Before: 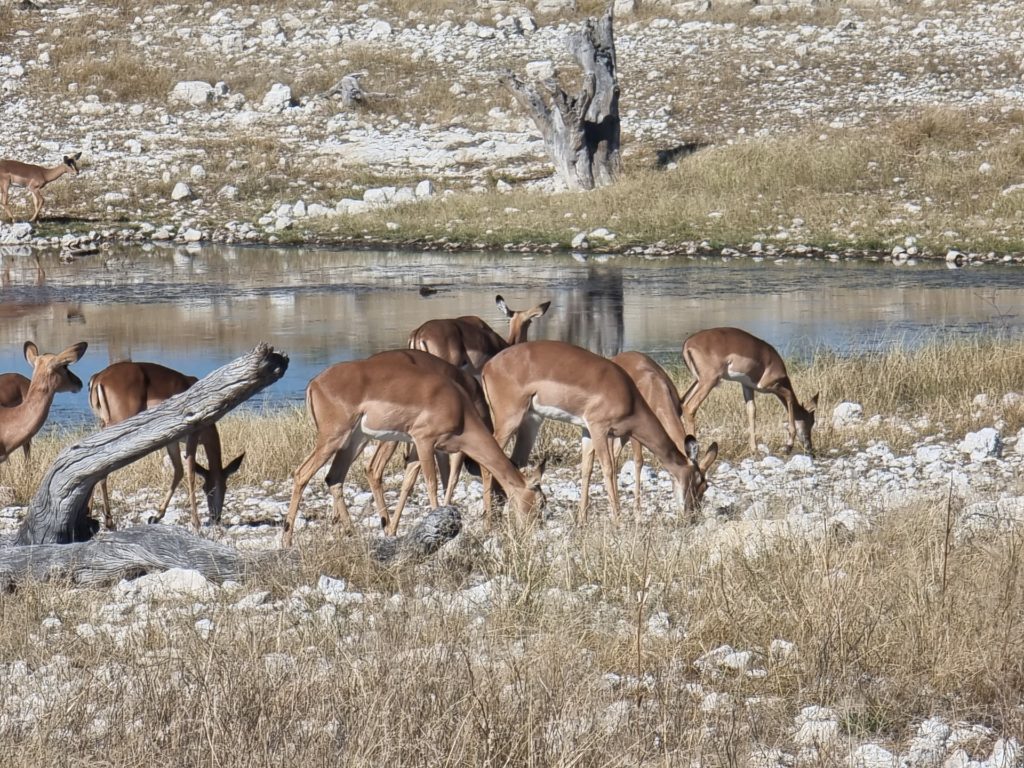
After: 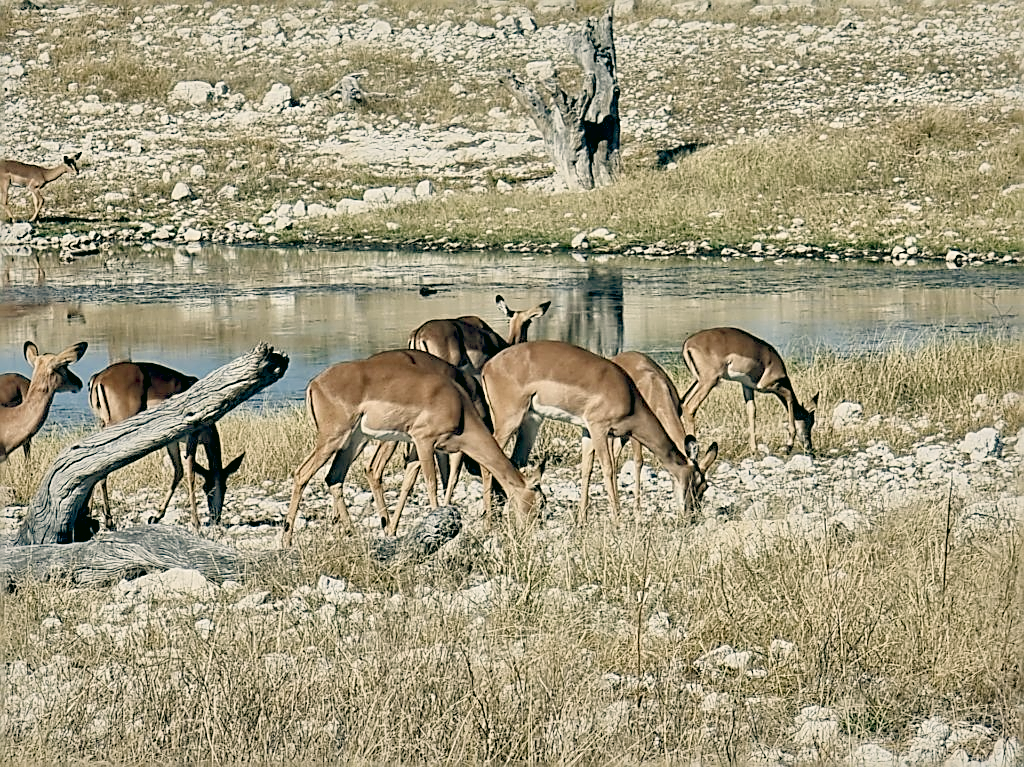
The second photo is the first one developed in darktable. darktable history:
local contrast: mode bilateral grid, contrast 20, coarseness 50, detail 171%, midtone range 0.2
sharpen: amount 1
color balance: lift [0.975, 0.993, 1, 1.015], gamma [1.1, 1, 1, 0.945], gain [1, 1.04, 1, 0.95]
color correction: highlights a* -0.482, highlights b* 9.48, shadows a* -9.48, shadows b* 0.803
exposure: black level correction 0, exposure 0.6 EV, compensate exposure bias true, compensate highlight preservation false
tone equalizer: on, module defaults
filmic rgb: black relative exposure -6.59 EV, white relative exposure 4.71 EV, hardness 3.13, contrast 0.805
crop: bottom 0.071%
